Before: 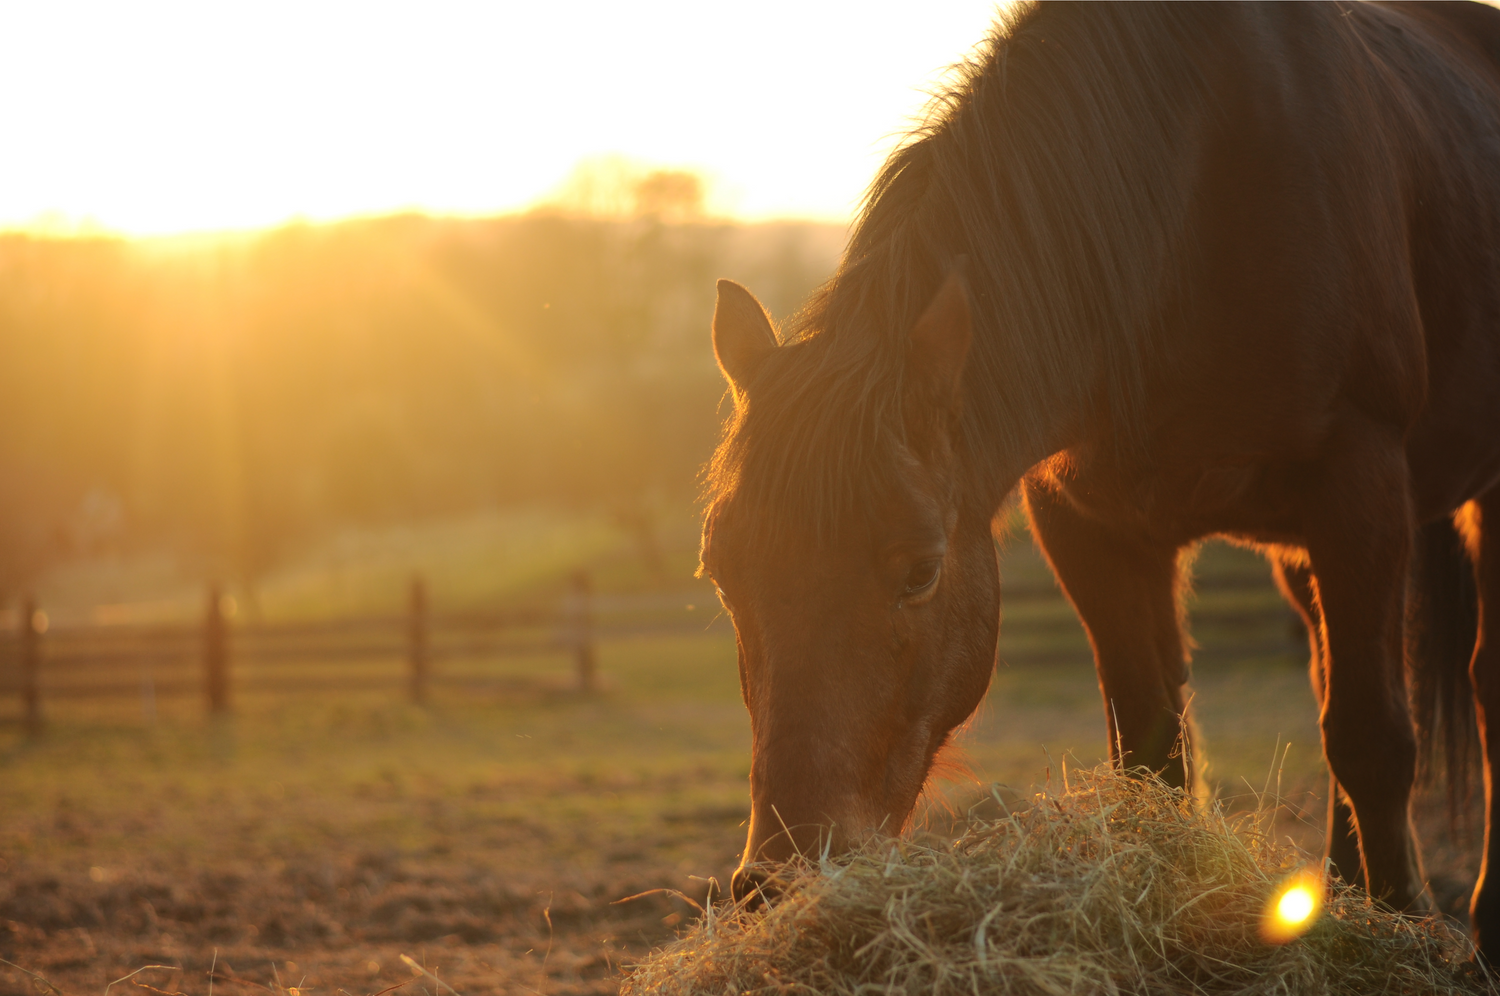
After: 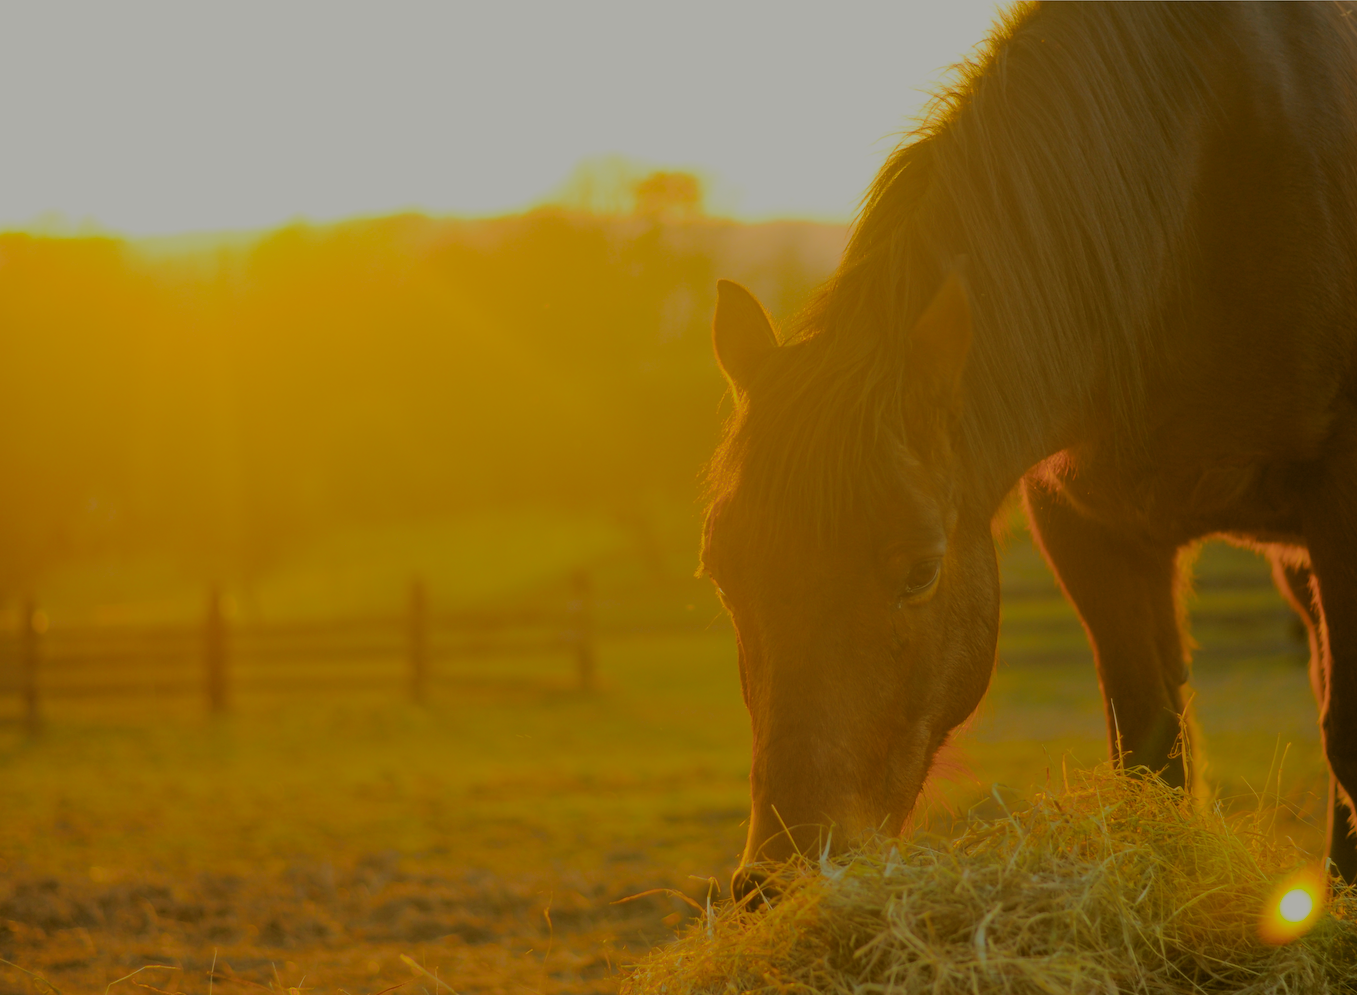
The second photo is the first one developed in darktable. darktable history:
crop: right 9.509%, bottom 0.031%
color balance rgb: linear chroma grading › global chroma 15%, perceptual saturation grading › global saturation 30%
filmic rgb: black relative exposure -4.42 EV, white relative exposure 6.58 EV, hardness 1.85, contrast 0.5
color balance: mode lift, gamma, gain (sRGB), lift [1.04, 1, 1, 0.97], gamma [1.01, 1, 1, 0.97], gain [0.96, 1, 1, 0.97]
